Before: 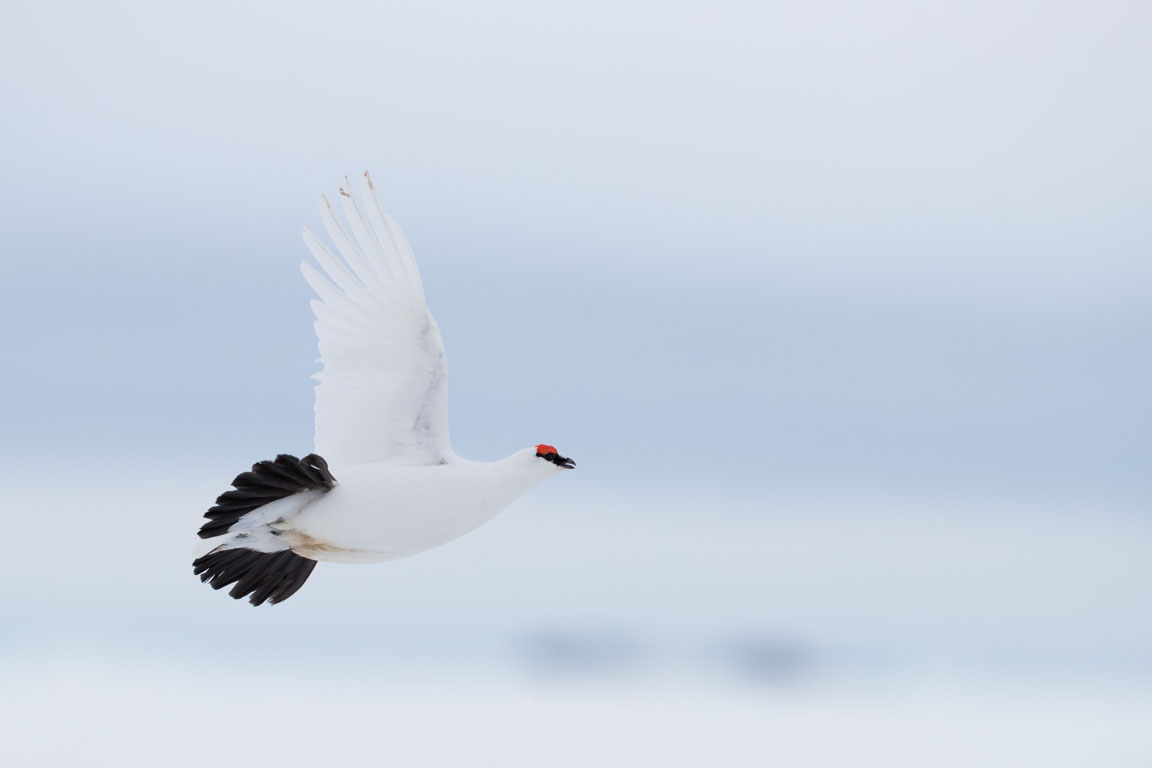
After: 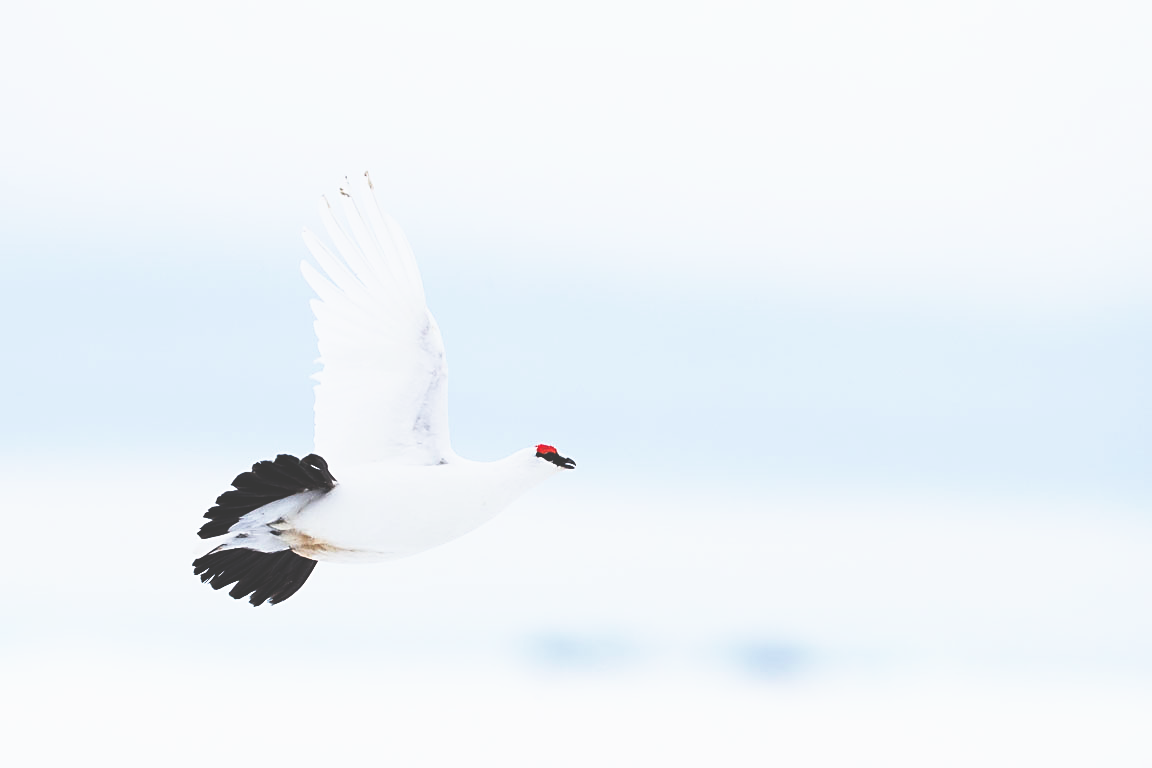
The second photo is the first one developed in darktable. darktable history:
base curve: curves: ch0 [(0, 0.036) (0.007, 0.037) (0.604, 0.887) (1, 1)], preserve colors none
sharpen: amount 0.578
